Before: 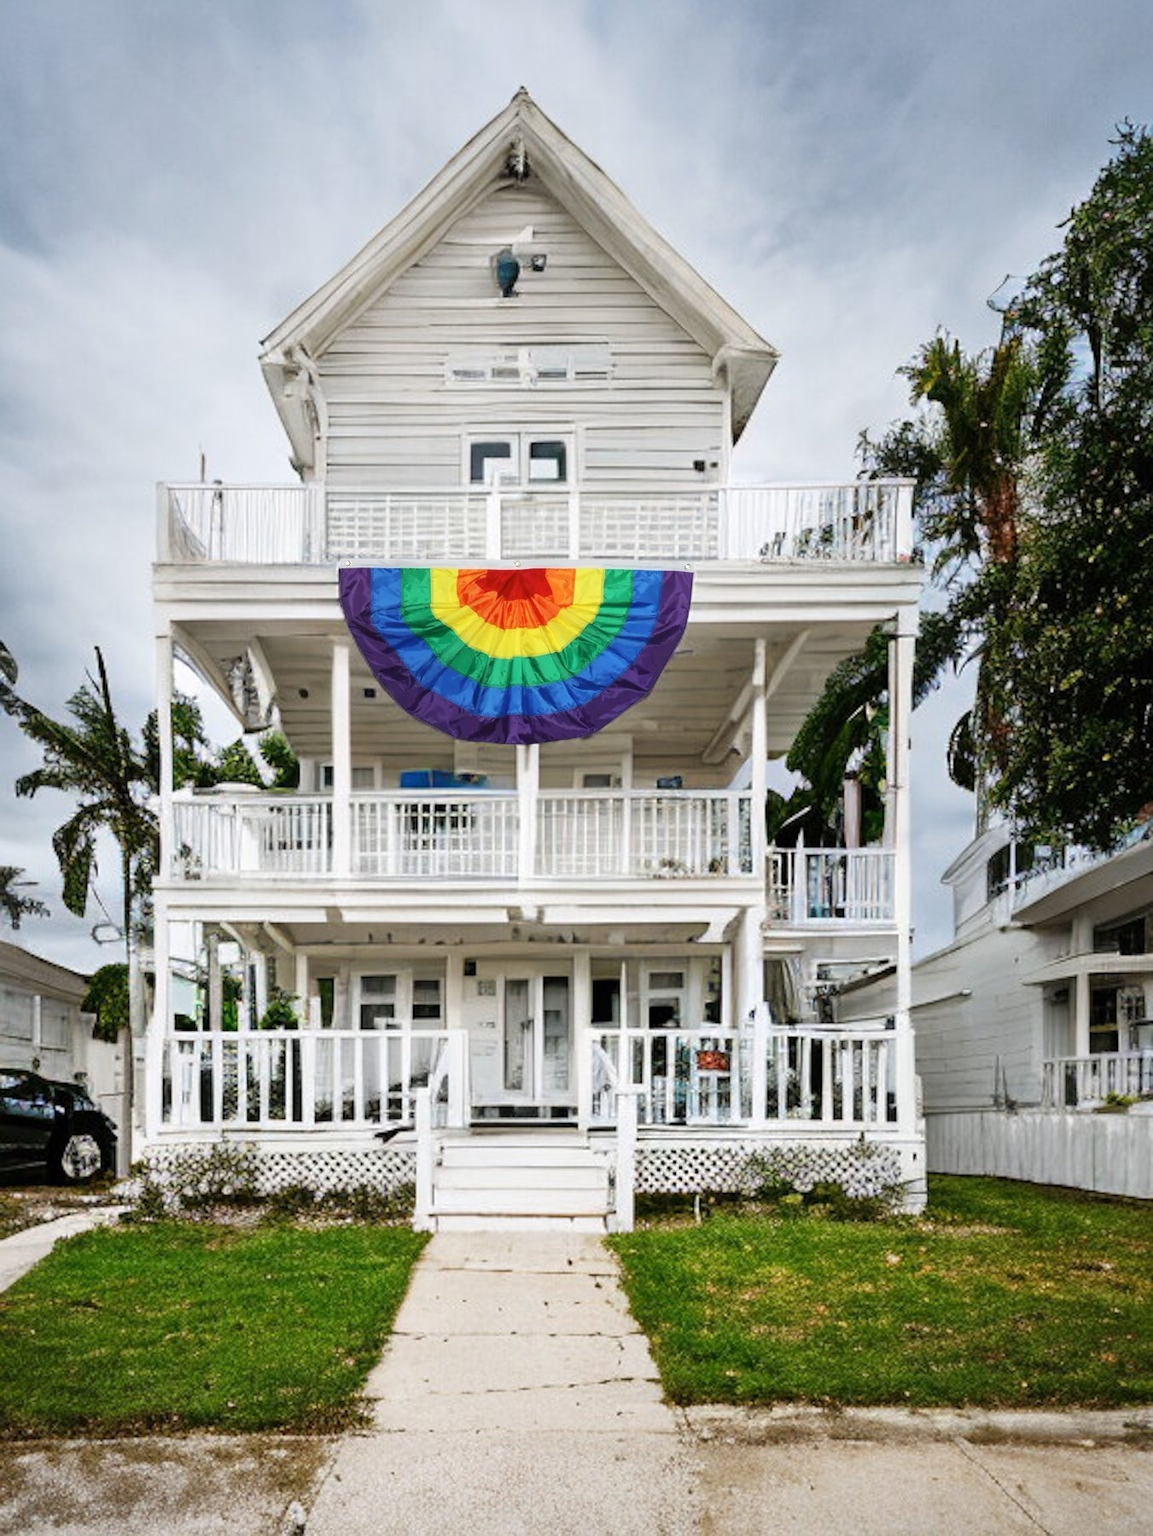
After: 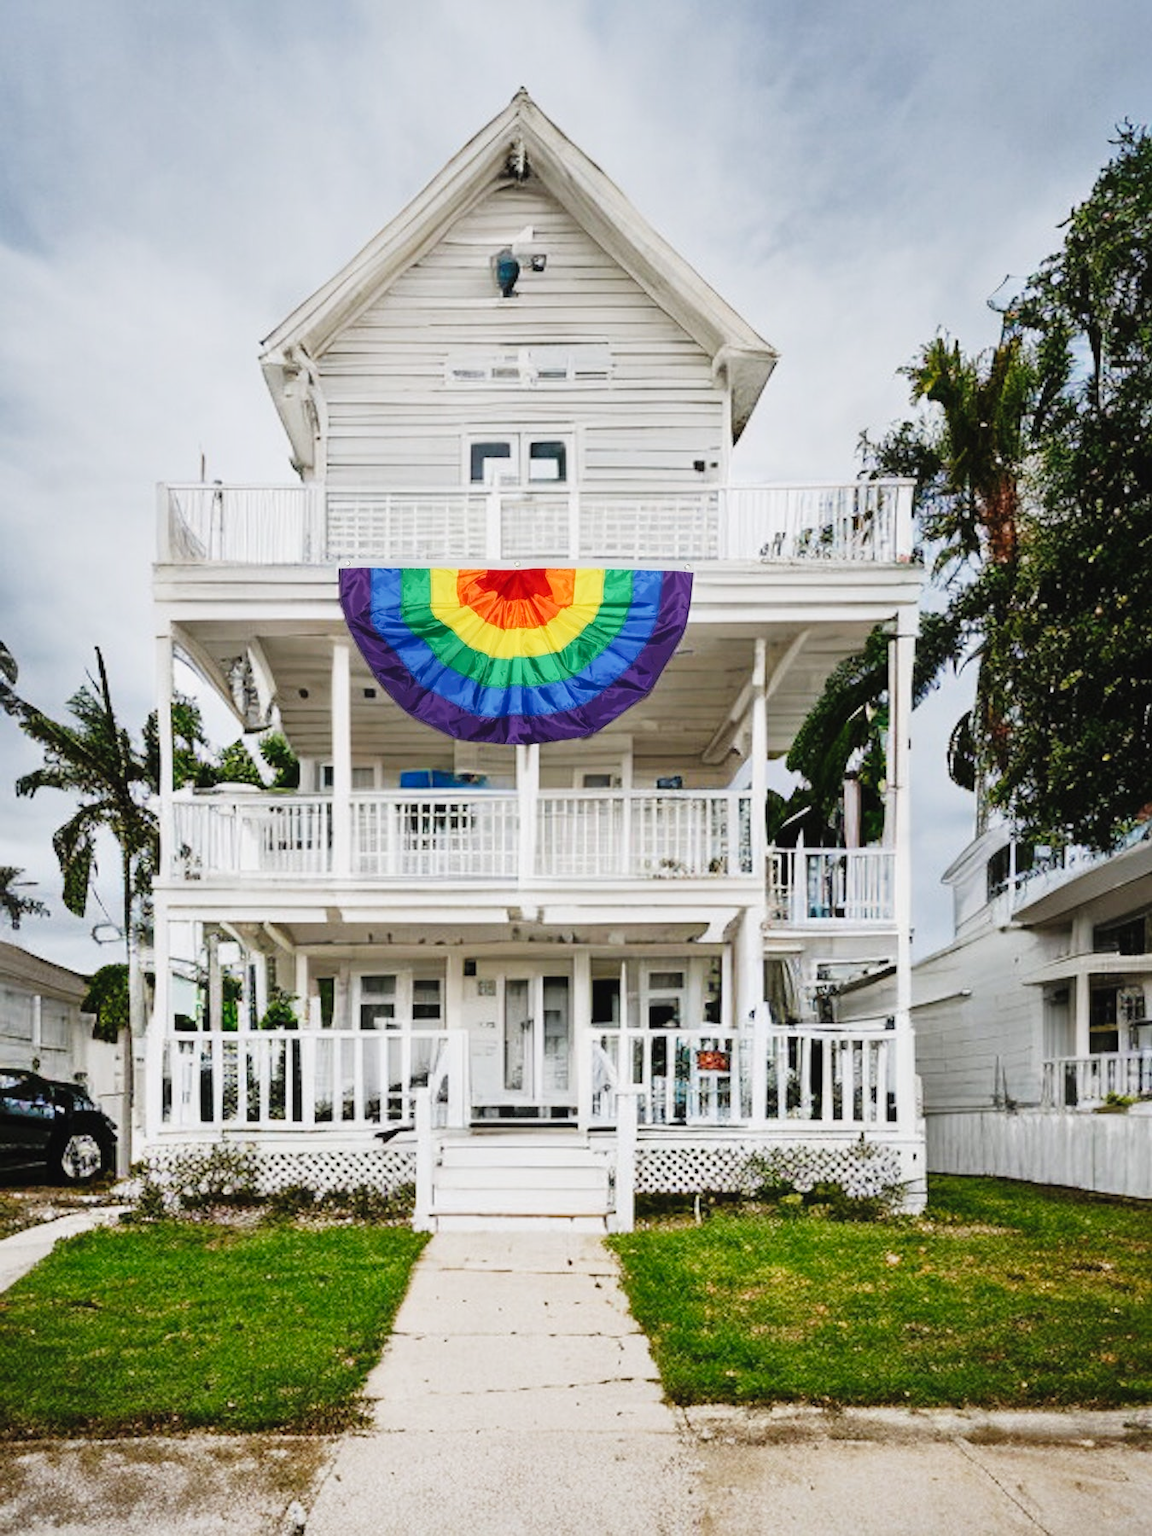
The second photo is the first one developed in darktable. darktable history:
tone curve: curves: ch0 [(0, 0.025) (0.15, 0.143) (0.452, 0.486) (0.751, 0.788) (1, 0.961)]; ch1 [(0, 0) (0.416, 0.4) (0.476, 0.469) (0.497, 0.494) (0.546, 0.571) (0.566, 0.607) (0.62, 0.657) (1, 1)]; ch2 [(0, 0) (0.386, 0.397) (0.505, 0.498) (0.547, 0.546) (0.579, 0.58) (1, 1)], preserve colors none
tone equalizer: on, module defaults
